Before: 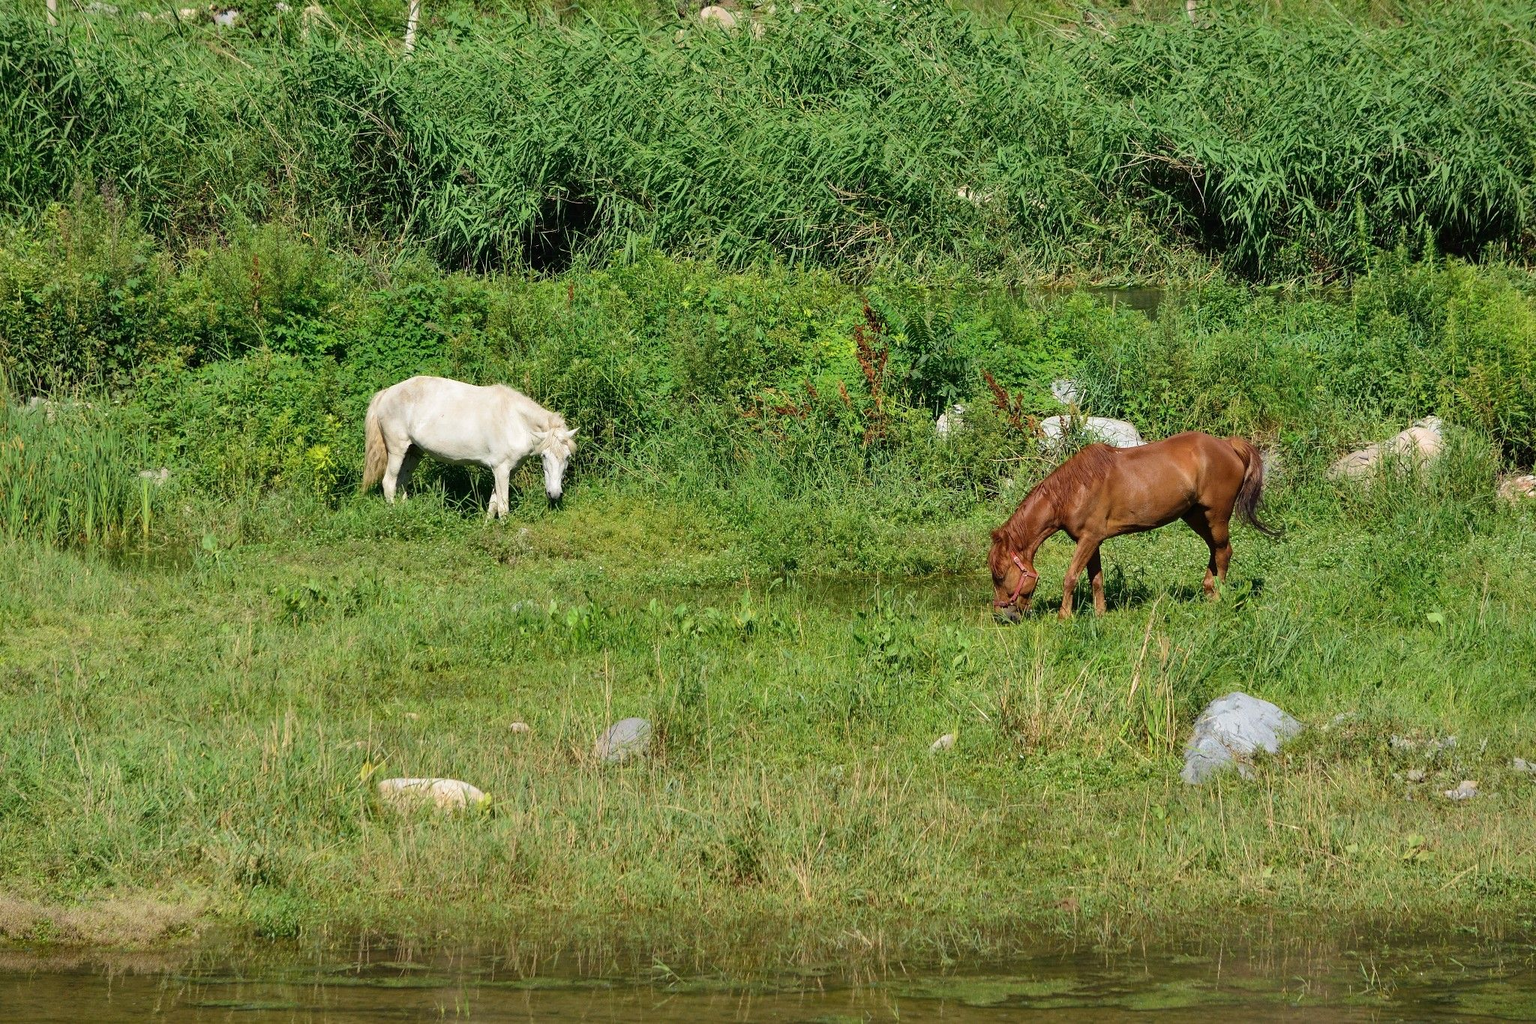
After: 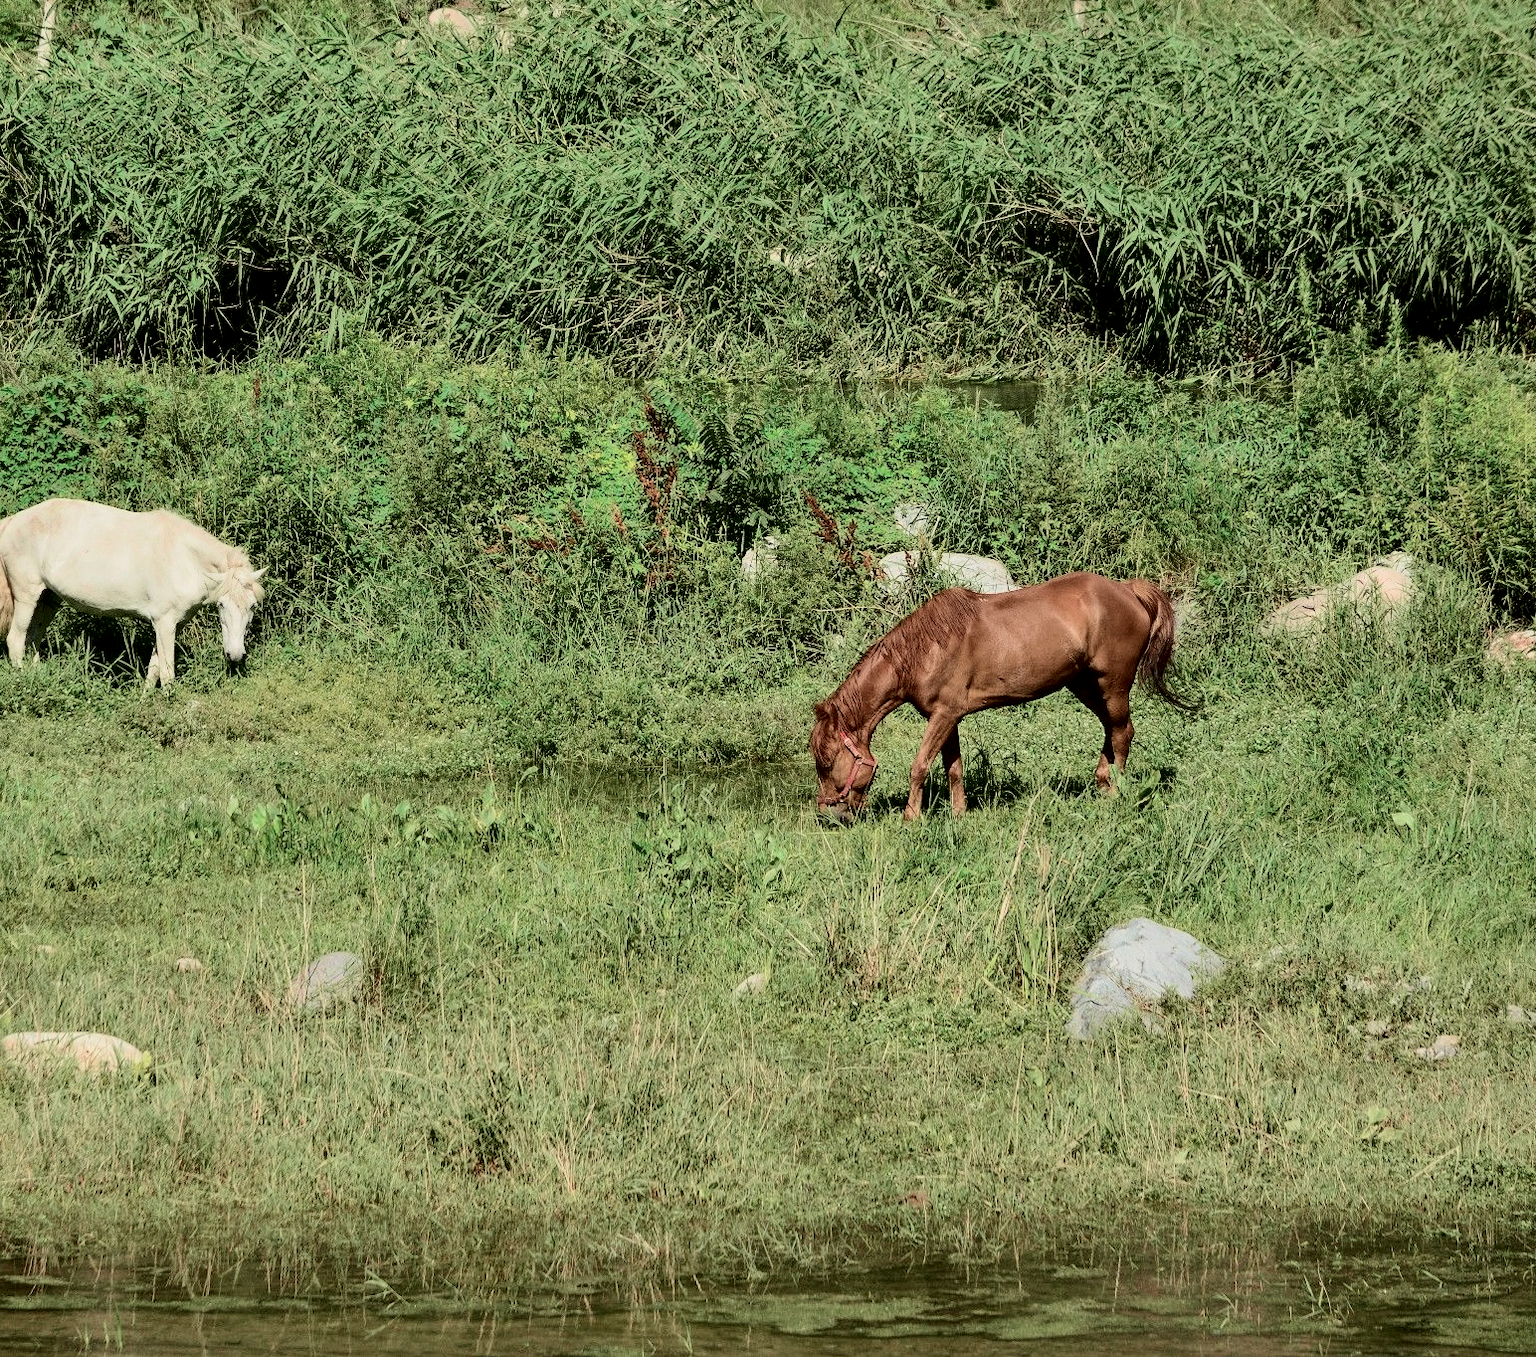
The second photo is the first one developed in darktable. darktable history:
tone curve: curves: ch0 [(0, 0) (0.049, 0.01) (0.154, 0.081) (0.491, 0.56) (0.739, 0.794) (0.992, 0.937)]; ch1 [(0, 0) (0.172, 0.123) (0.317, 0.272) (0.401, 0.422) (0.499, 0.497) (0.531, 0.54) (0.615, 0.603) (0.741, 0.783) (1, 1)]; ch2 [(0, 0) (0.411, 0.424) (0.462, 0.483) (0.544, 0.56) (0.686, 0.638) (1, 1)], color space Lab, independent channels, preserve colors none
white balance: emerald 1
crop and rotate: left 24.6%
local contrast: highlights 100%, shadows 100%, detail 120%, midtone range 0.2
exposure: black level correction 0.001, exposure -0.125 EV, compensate exposure bias true, compensate highlight preservation false
